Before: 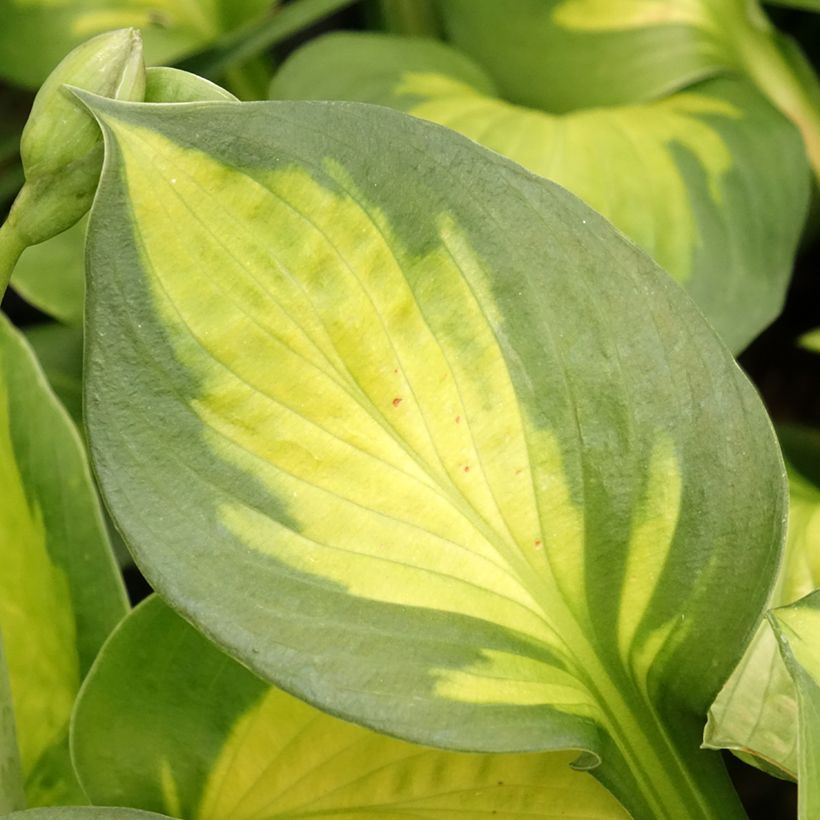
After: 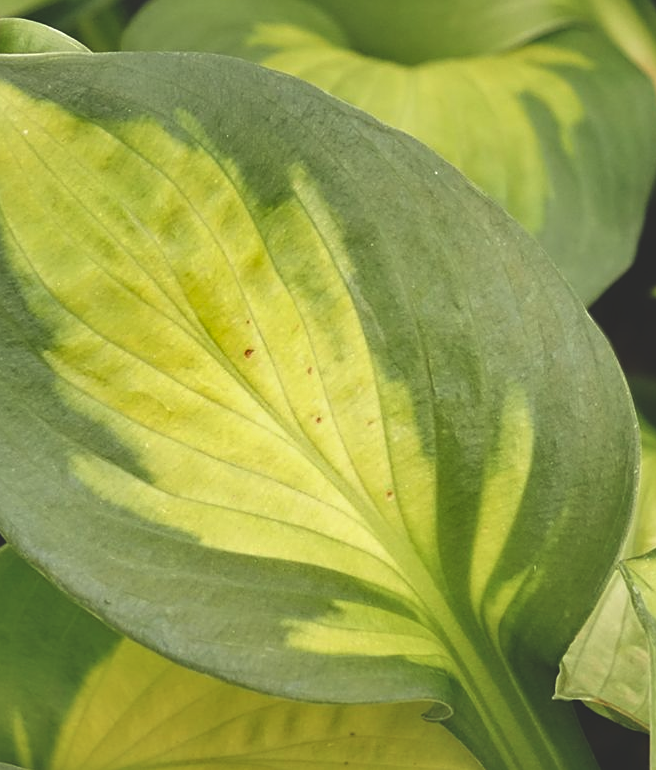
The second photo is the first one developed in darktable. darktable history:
sharpen: amount 0.216
shadows and highlights: shadows 59.29, highlights -60.25, highlights color adjustment 48.94%, soften with gaussian
crop and rotate: left 18.126%, top 5.983%, right 1.858%
exposure: black level correction -0.025, exposure -0.12 EV, compensate exposure bias true, compensate highlight preservation false
